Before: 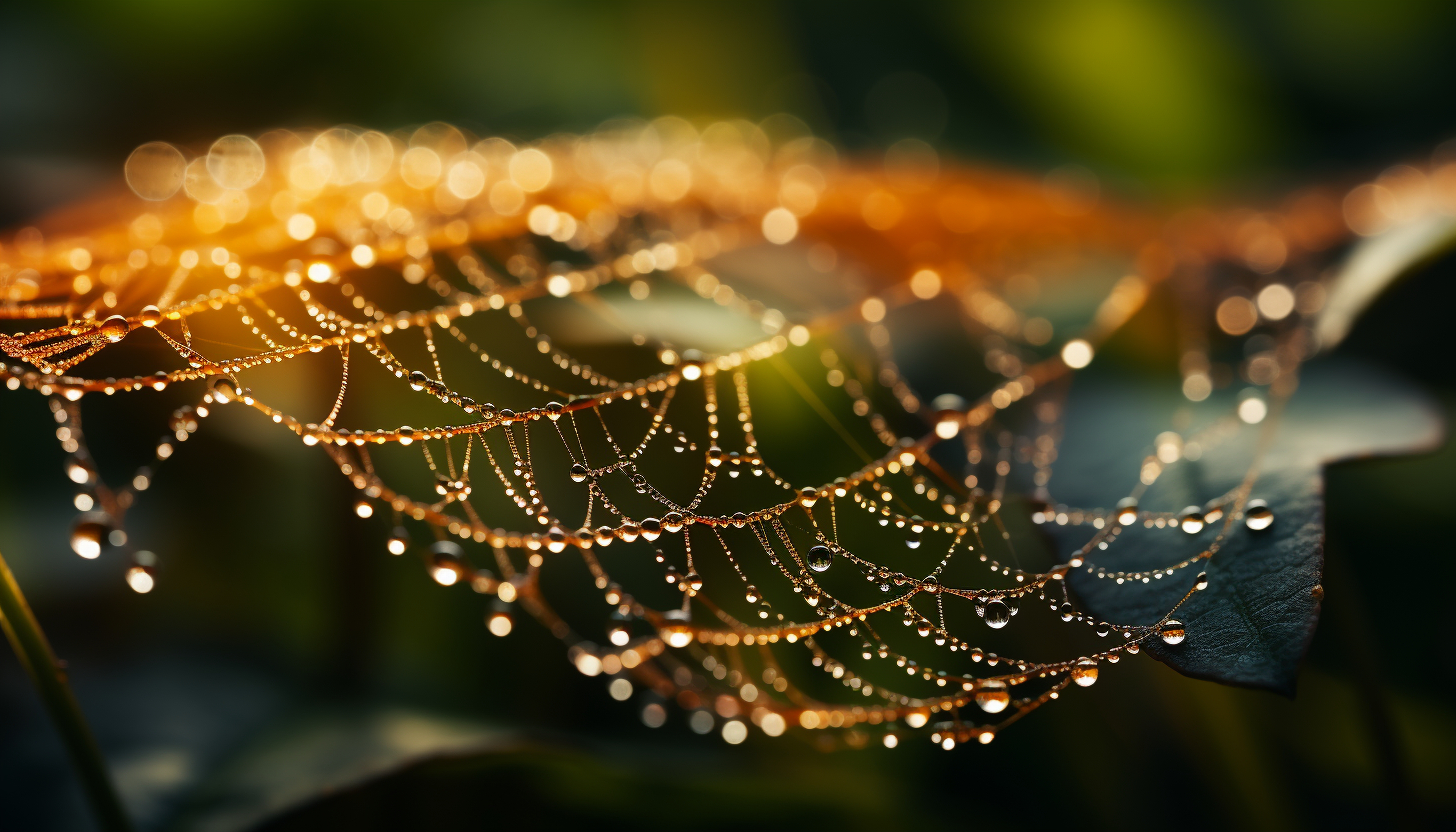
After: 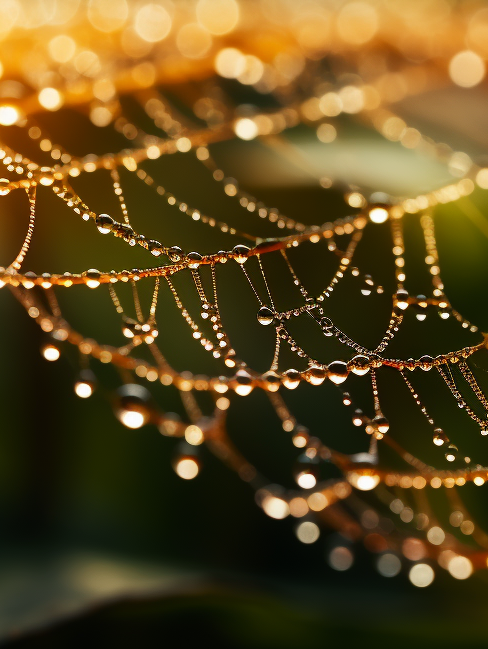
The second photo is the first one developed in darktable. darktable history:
crop and rotate: left 21.532%, top 18.893%, right 44.884%, bottom 3.005%
tone curve: curves: ch0 [(0, 0) (0.003, 0.003) (0.011, 0.011) (0.025, 0.024) (0.044, 0.043) (0.069, 0.067) (0.1, 0.096) (0.136, 0.131) (0.177, 0.171) (0.224, 0.217) (0.277, 0.268) (0.335, 0.324) (0.399, 0.386) (0.468, 0.453) (0.543, 0.547) (0.623, 0.626) (0.709, 0.712) (0.801, 0.802) (0.898, 0.898) (1, 1)], color space Lab, independent channels, preserve colors none
